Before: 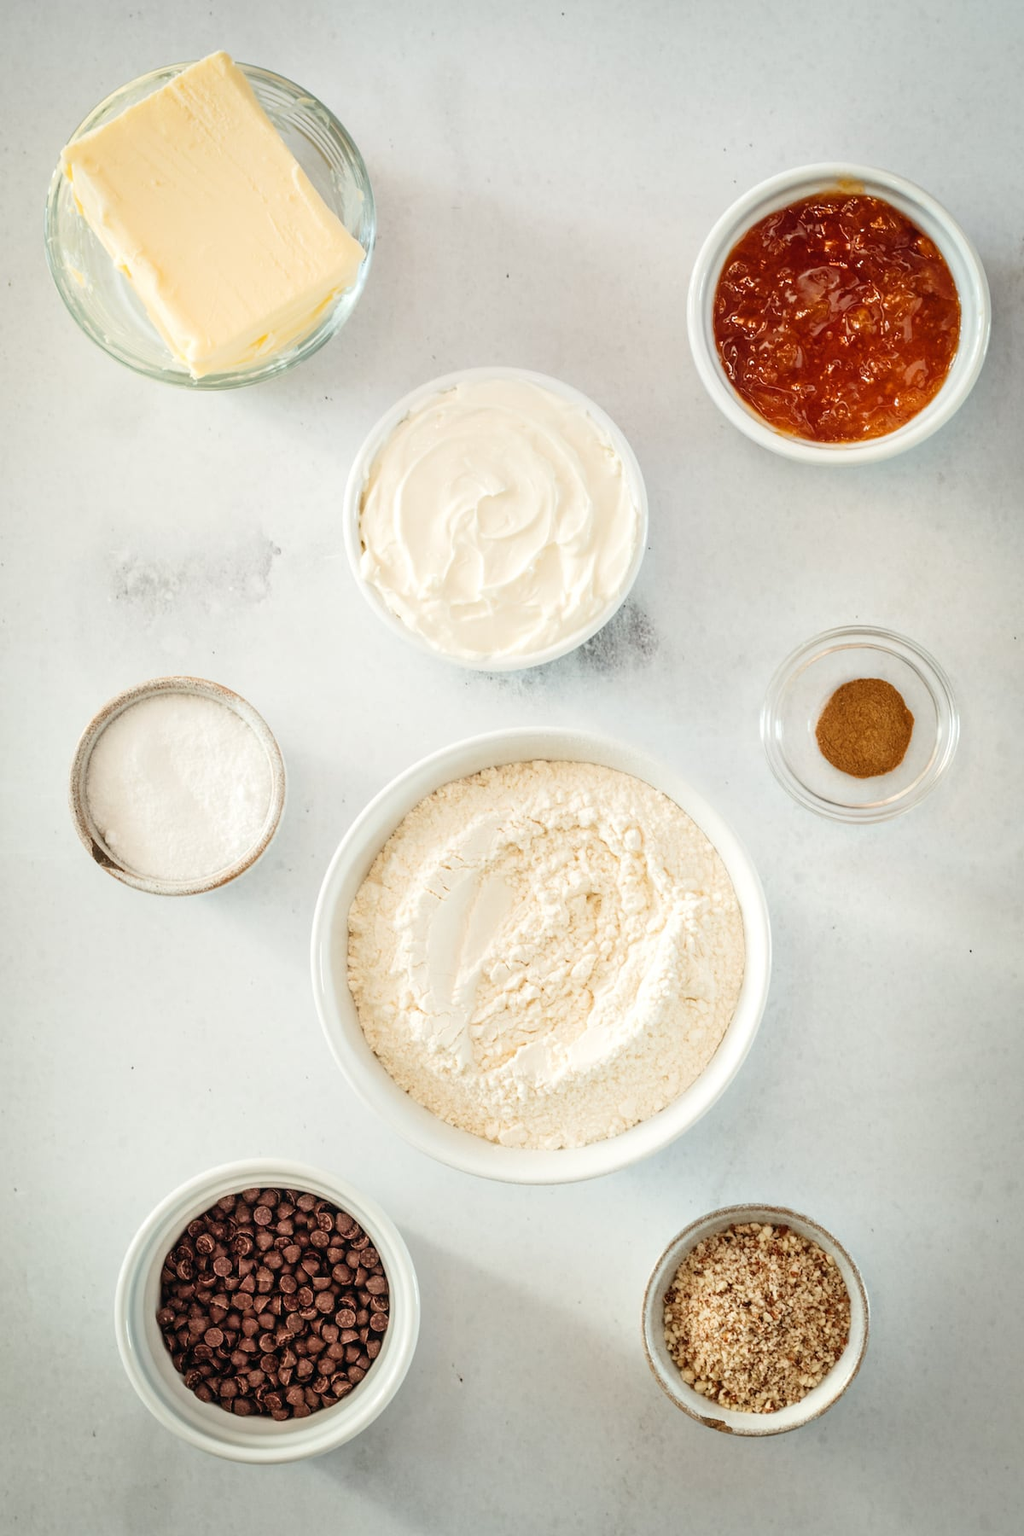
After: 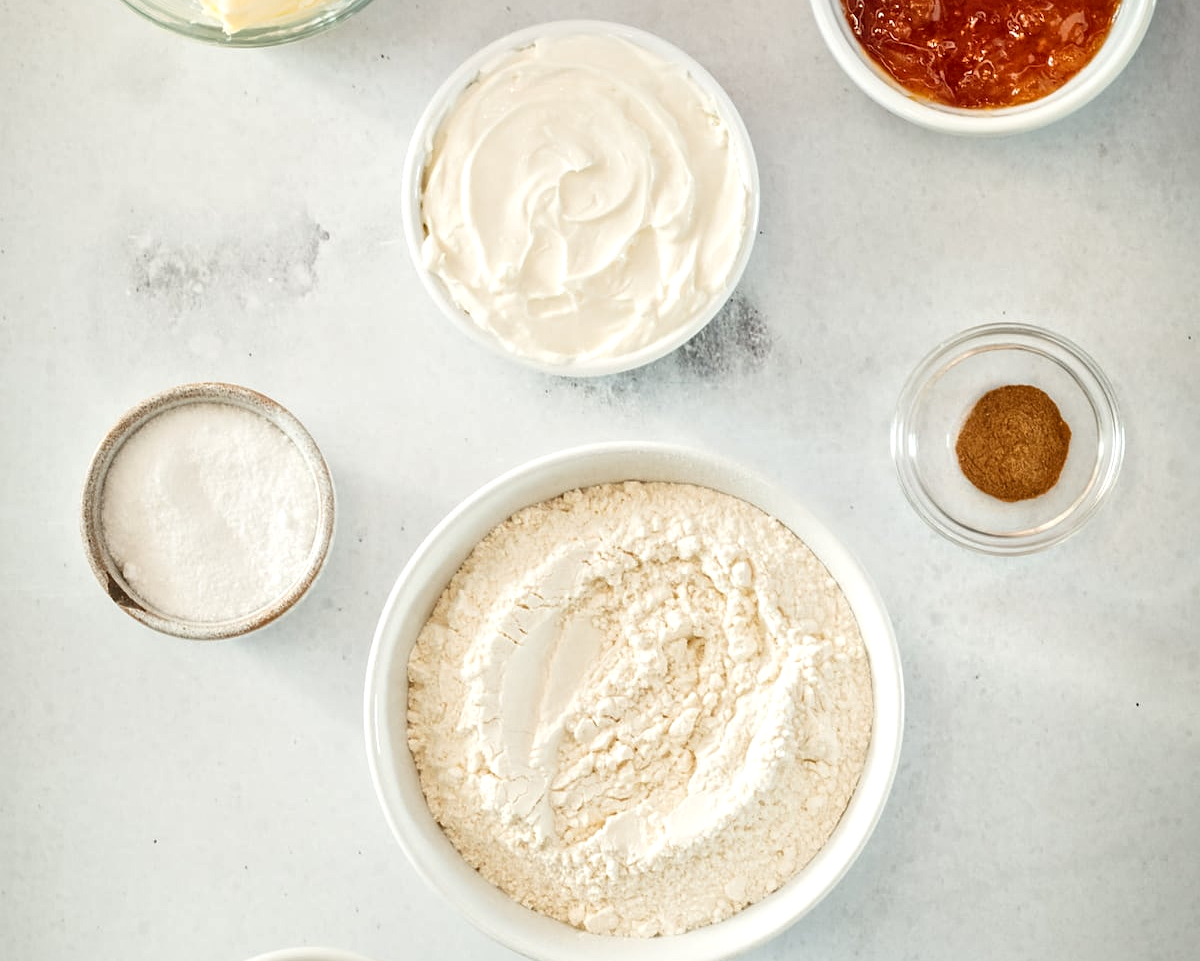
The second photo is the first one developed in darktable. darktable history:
sharpen: amount 0.213
local contrast: mode bilateral grid, contrast 21, coarseness 20, detail 150%, midtone range 0.2
crop and rotate: top 22.786%, bottom 23.797%
